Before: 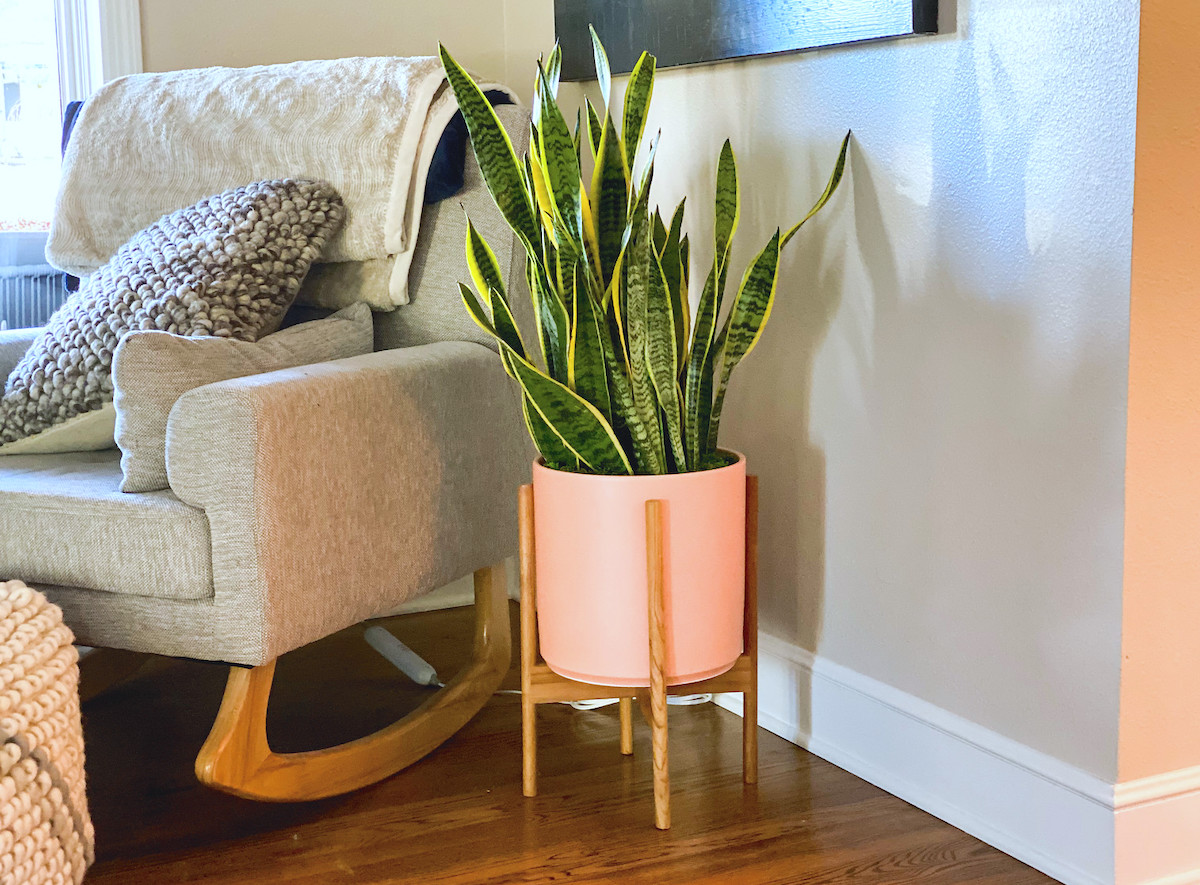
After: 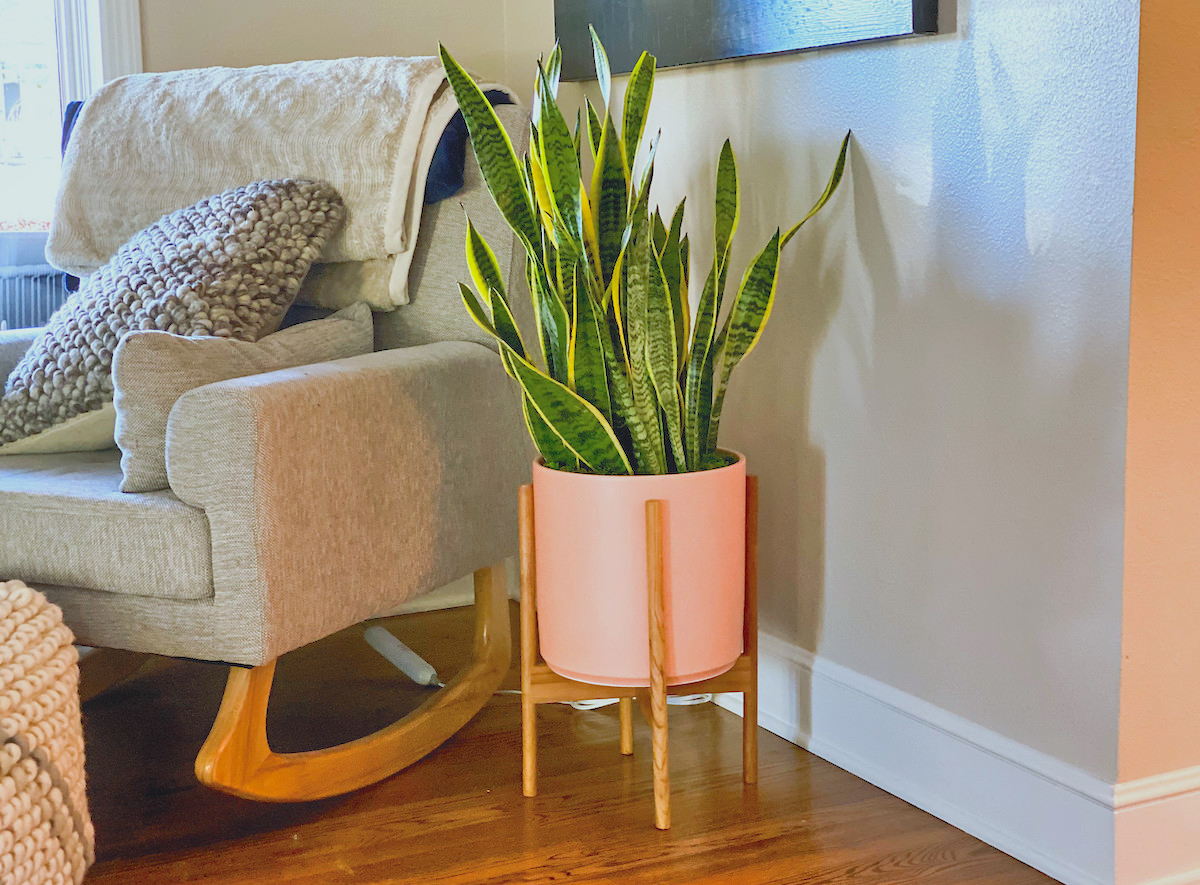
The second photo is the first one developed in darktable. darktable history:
shadows and highlights: radius 120.47, shadows 21.93, white point adjustment -9.67, highlights -12.72, highlights color adjustment 32.26%, soften with gaussian
tone equalizer: -7 EV 0.161 EV, -6 EV 0.588 EV, -5 EV 1.17 EV, -4 EV 1.29 EV, -3 EV 1.12 EV, -2 EV 0.6 EV, -1 EV 0.158 EV
